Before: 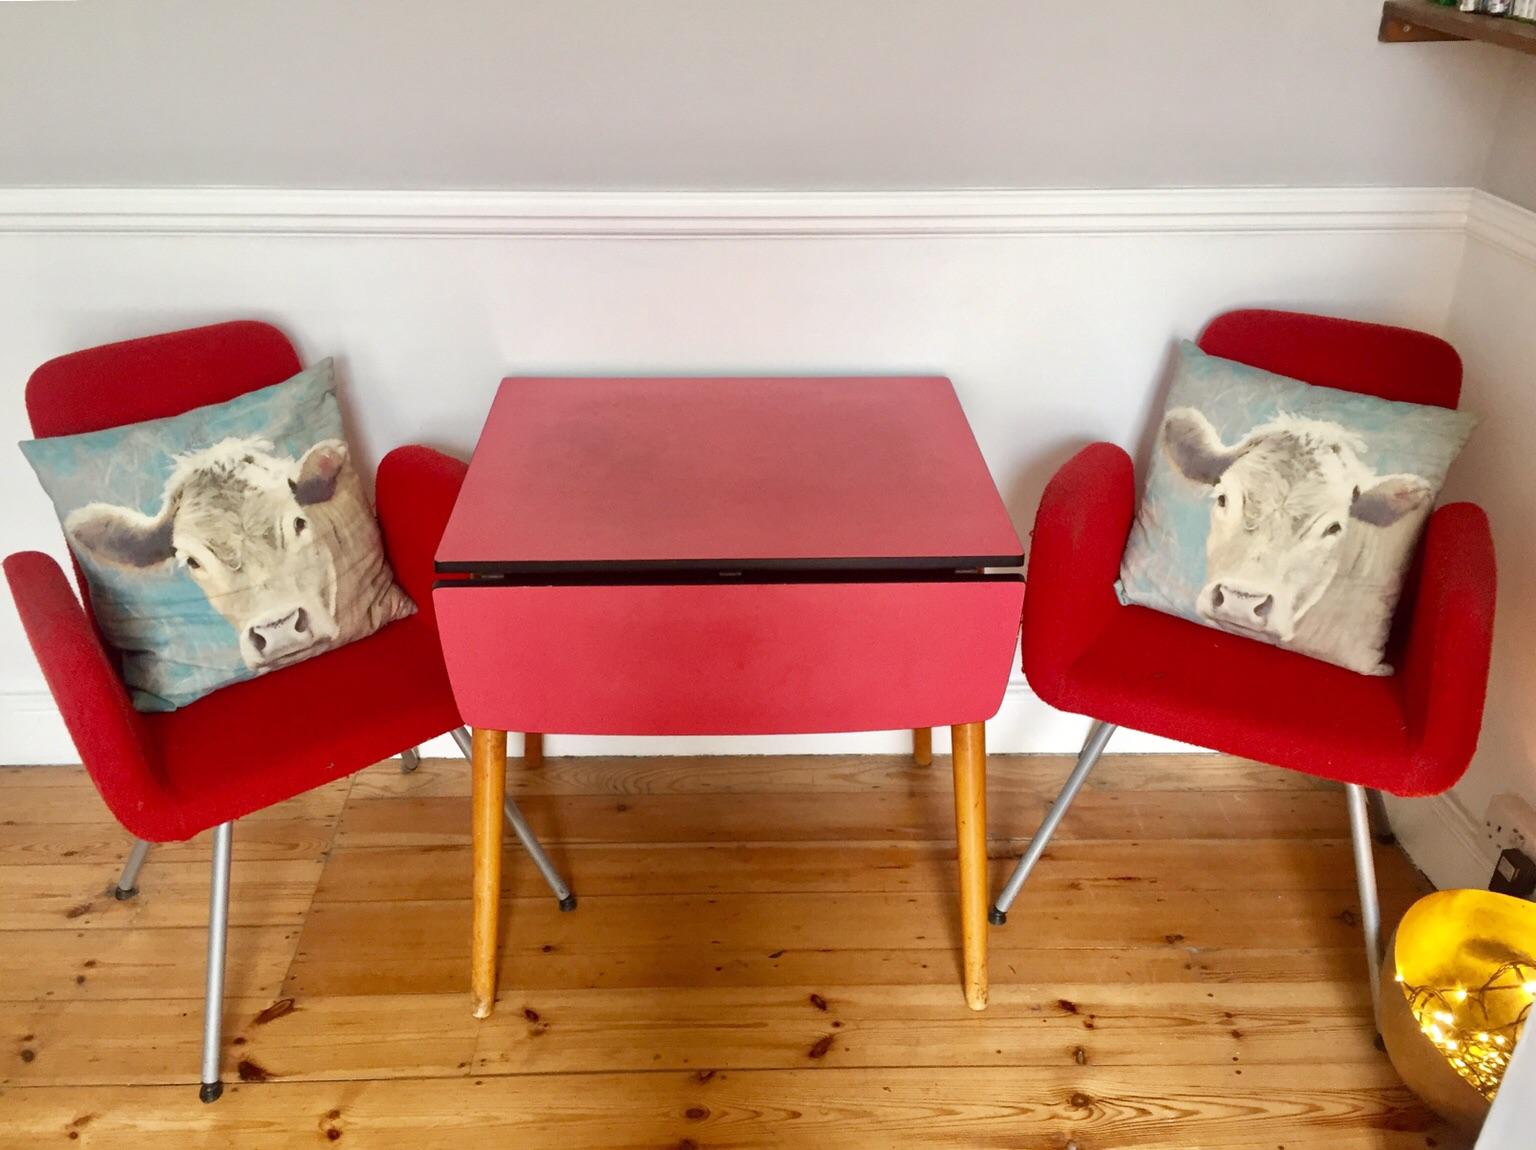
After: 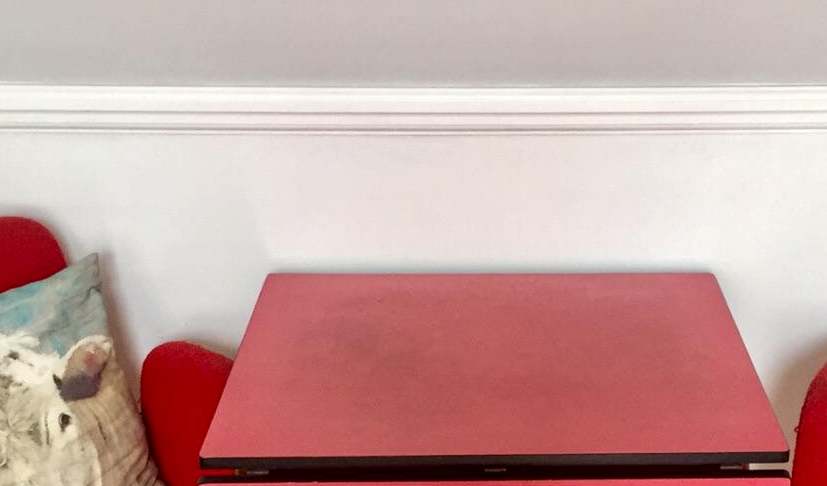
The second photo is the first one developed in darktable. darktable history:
crop: left 15.306%, top 9.065%, right 30.789%, bottom 48.638%
local contrast: on, module defaults
